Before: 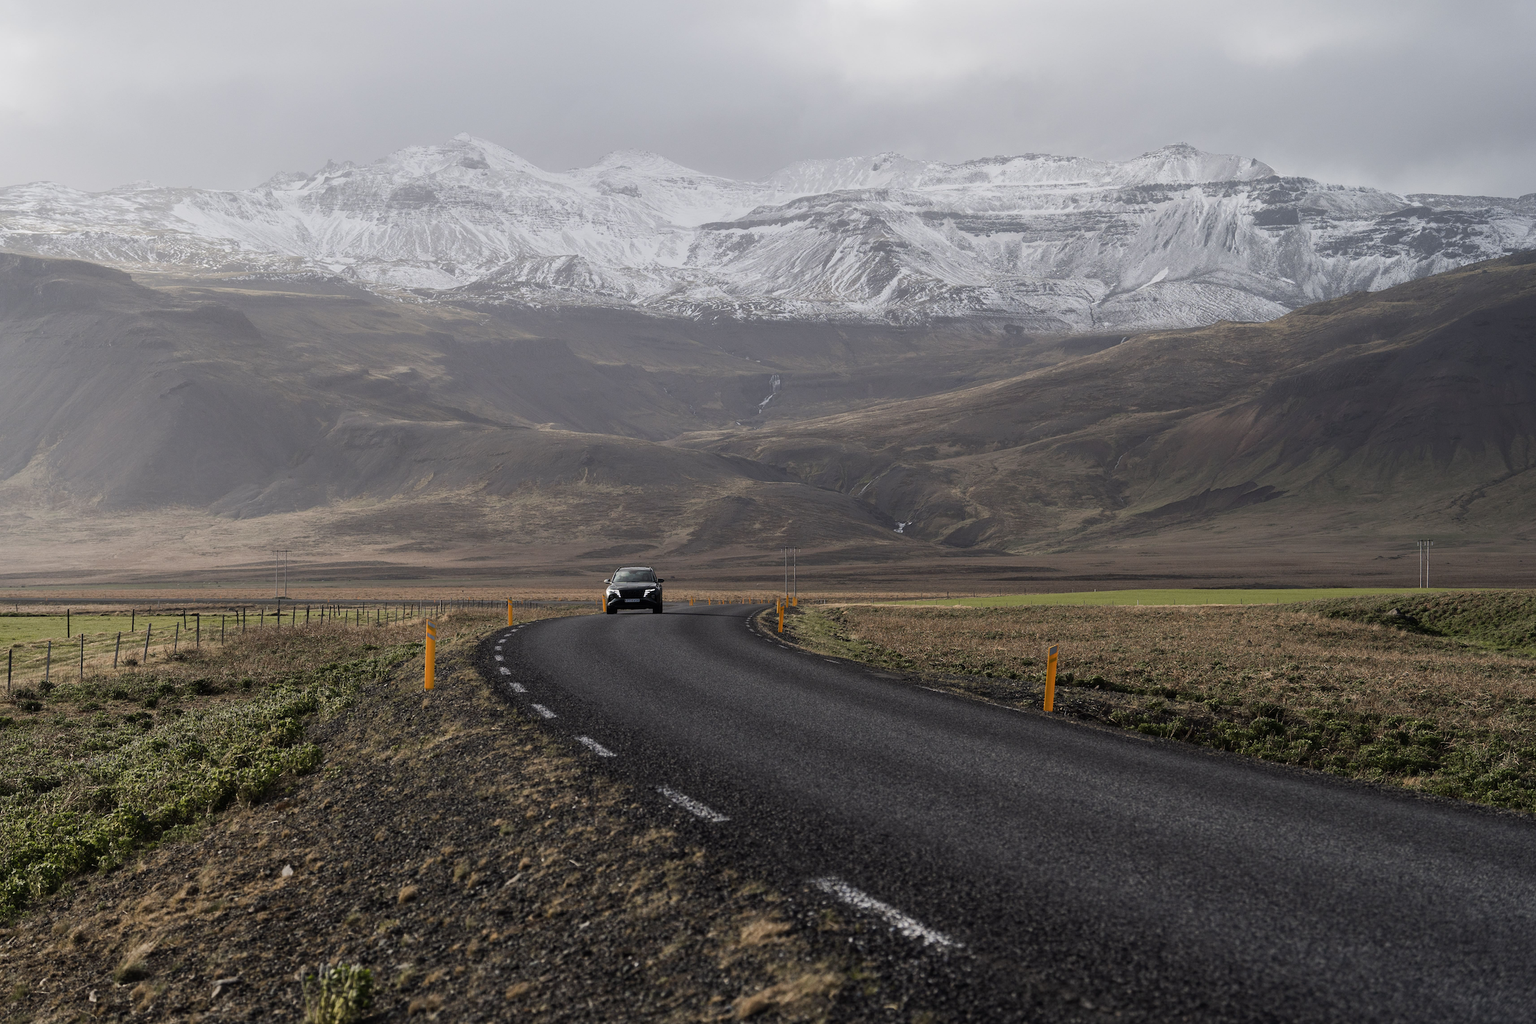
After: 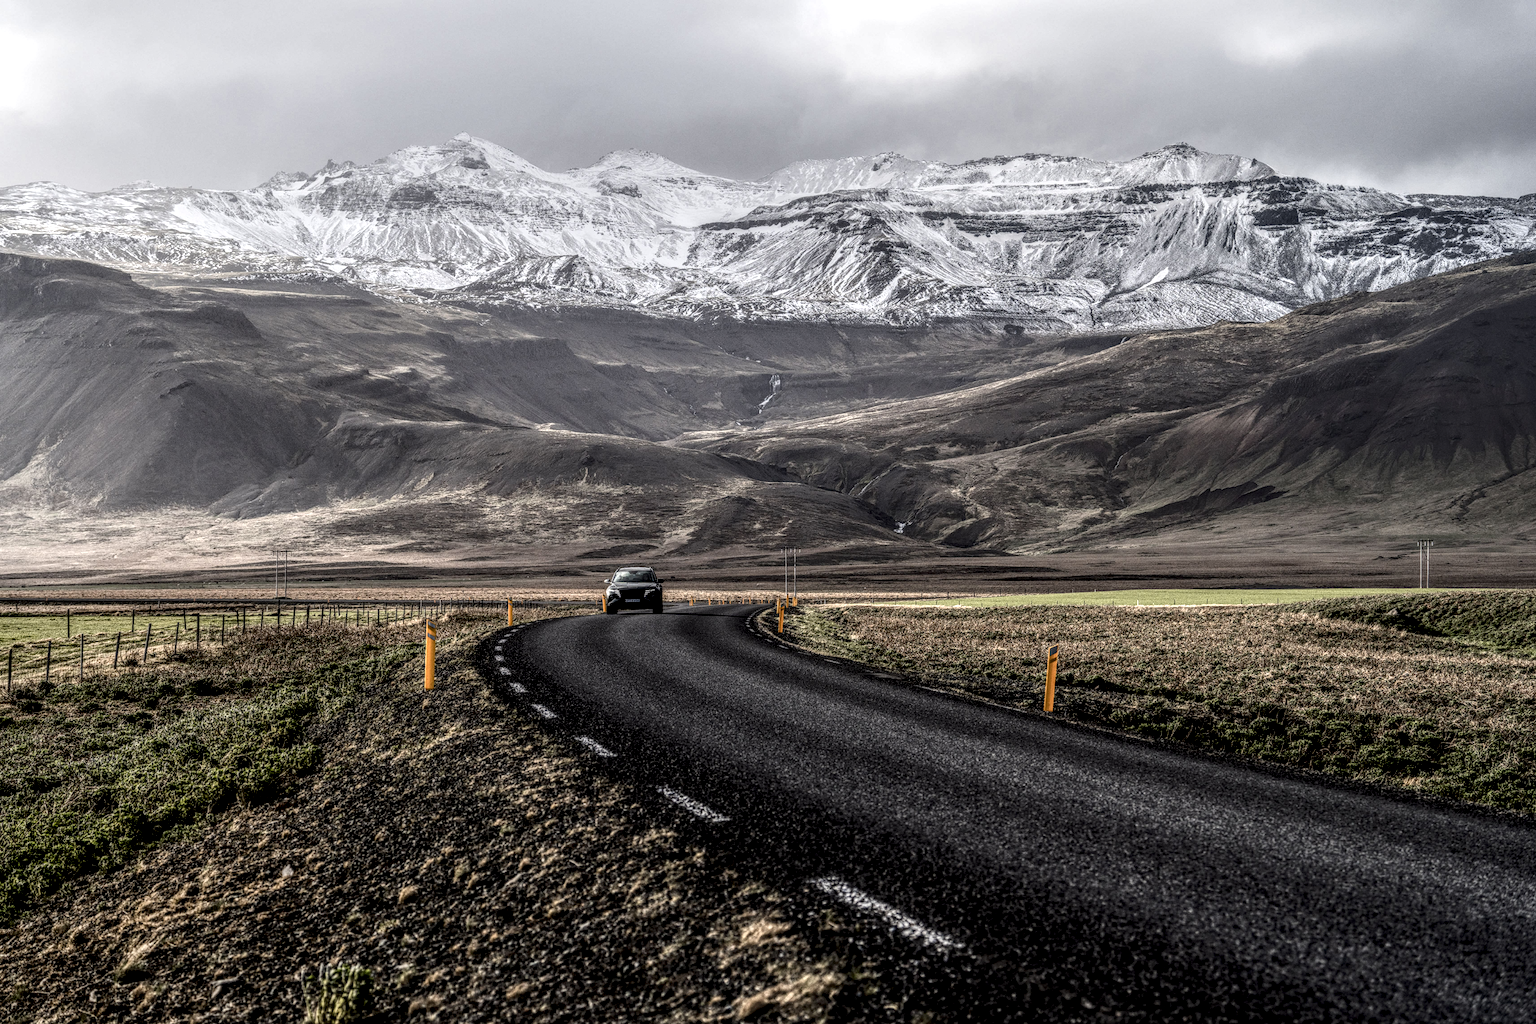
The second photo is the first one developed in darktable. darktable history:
contrast brightness saturation: contrast 0.22
local contrast: highlights 0%, shadows 0%, detail 300%, midtone range 0.3
